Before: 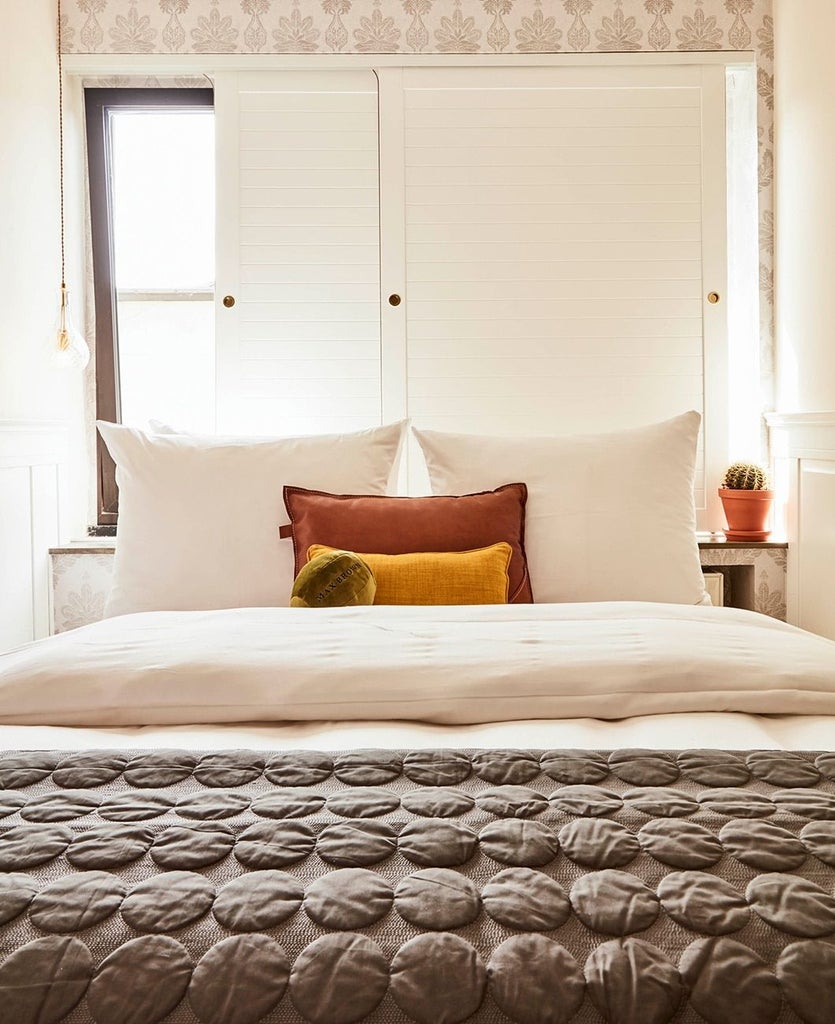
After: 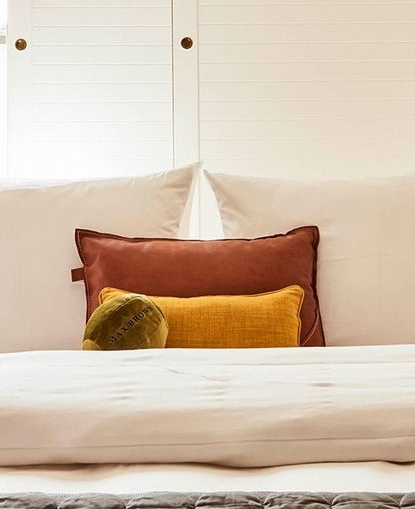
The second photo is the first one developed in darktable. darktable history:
crop: left 24.974%, top 25.174%, right 25.276%, bottom 25.063%
